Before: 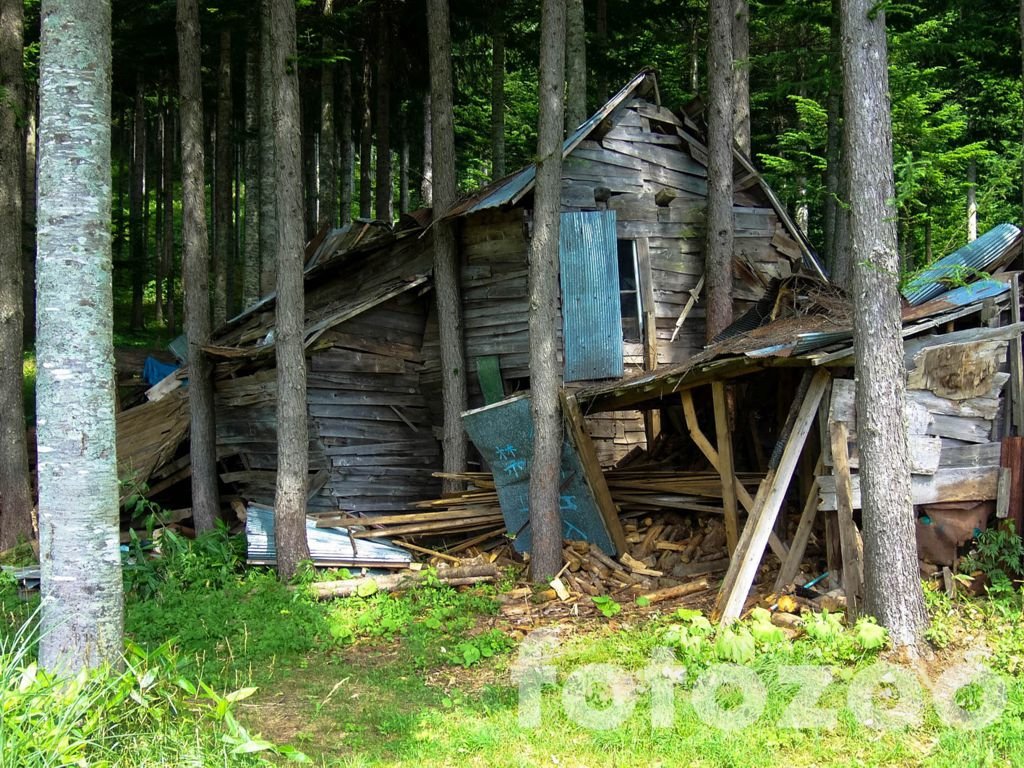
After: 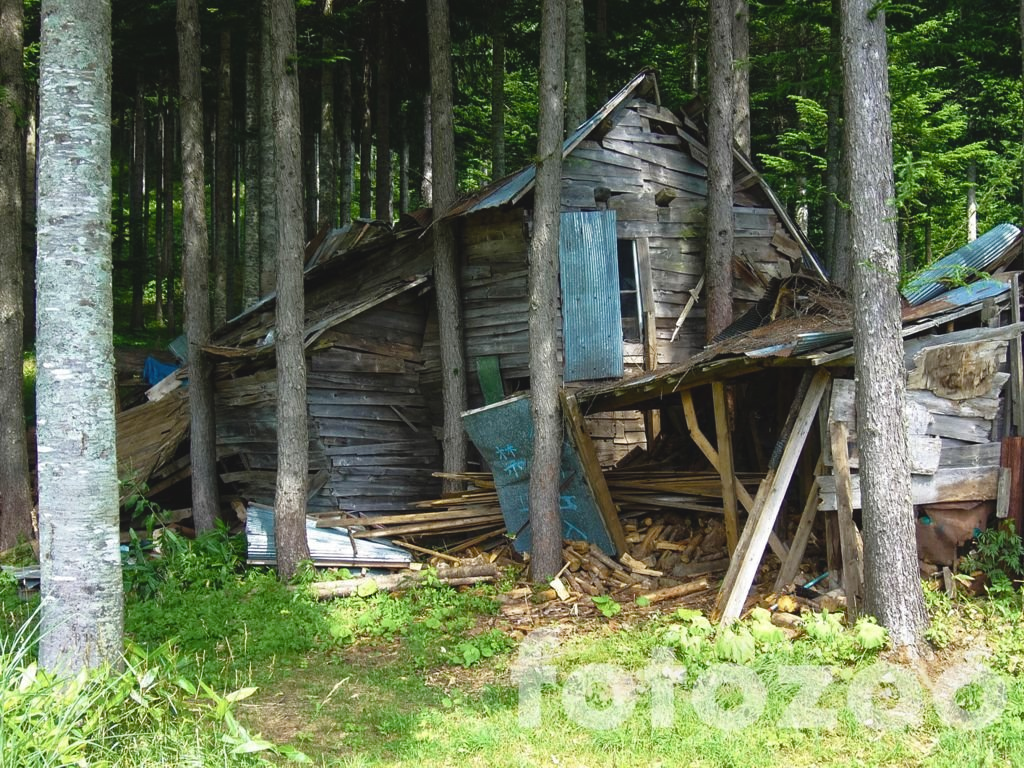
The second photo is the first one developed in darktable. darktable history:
color balance rgb: global offset › luminance 0.764%, perceptual saturation grading › global saturation 25.362%, perceptual saturation grading › highlights -28.703%, perceptual saturation grading › shadows 34.158%
color correction: highlights b* -0.028, saturation 0.781
